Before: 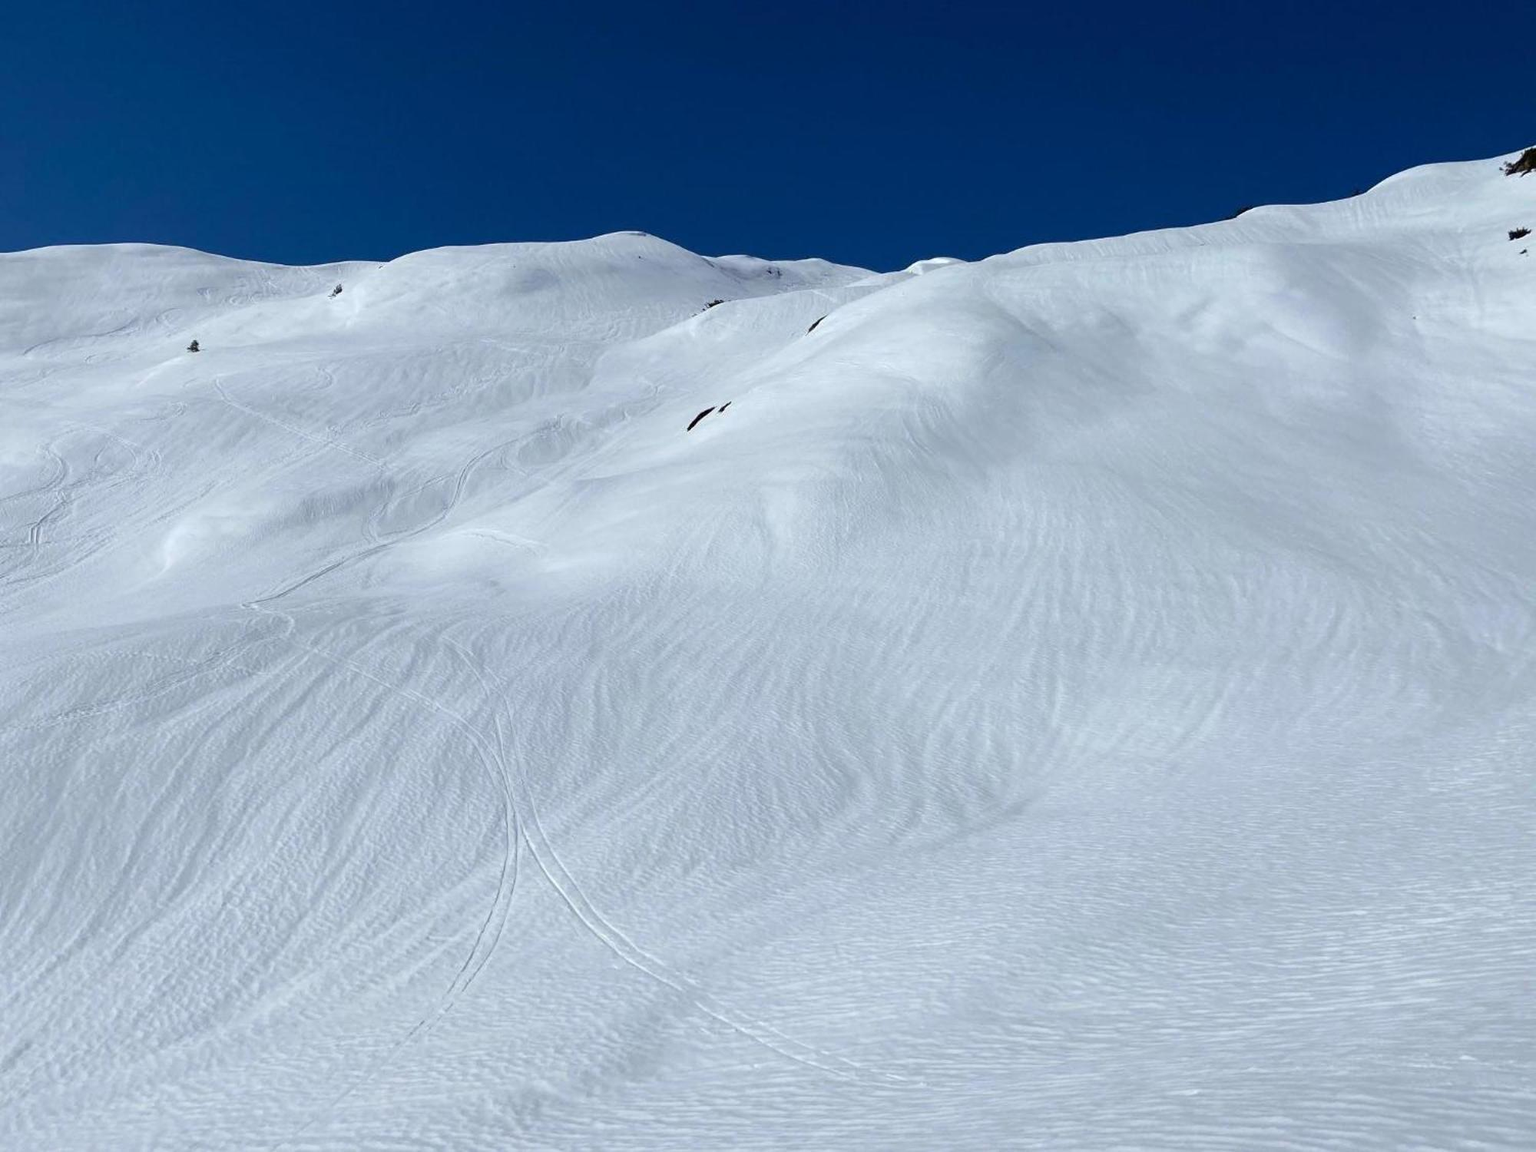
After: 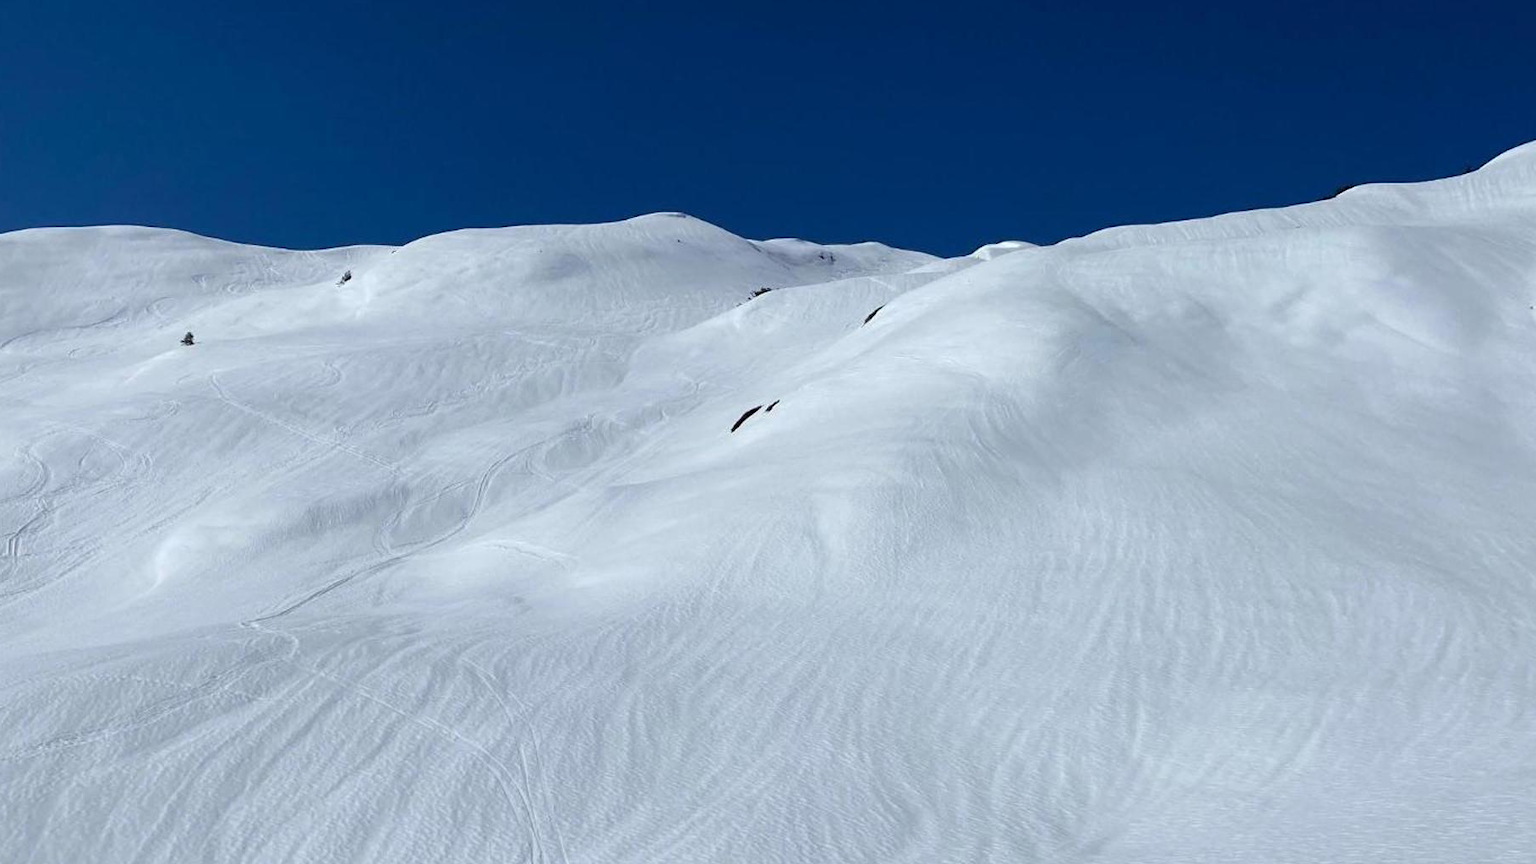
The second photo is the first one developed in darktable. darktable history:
crop: left 1.53%, top 3.356%, right 7.604%, bottom 28.435%
